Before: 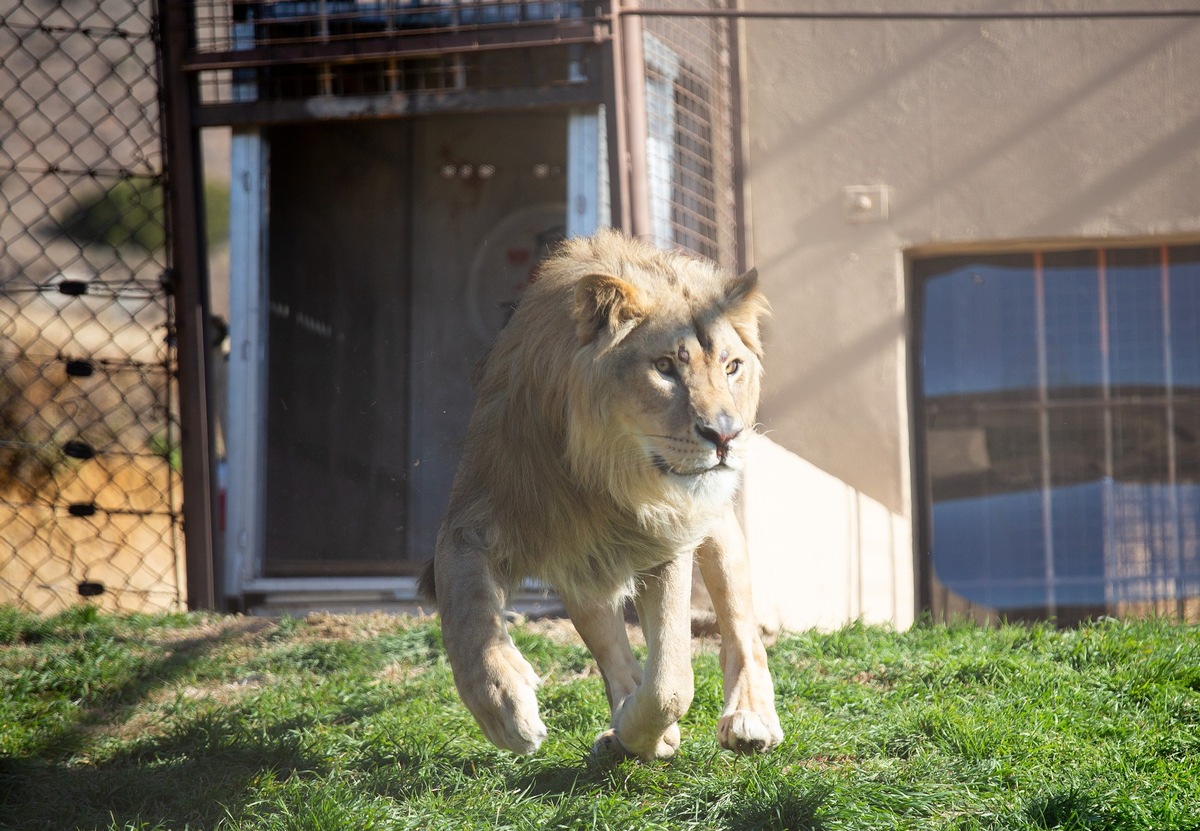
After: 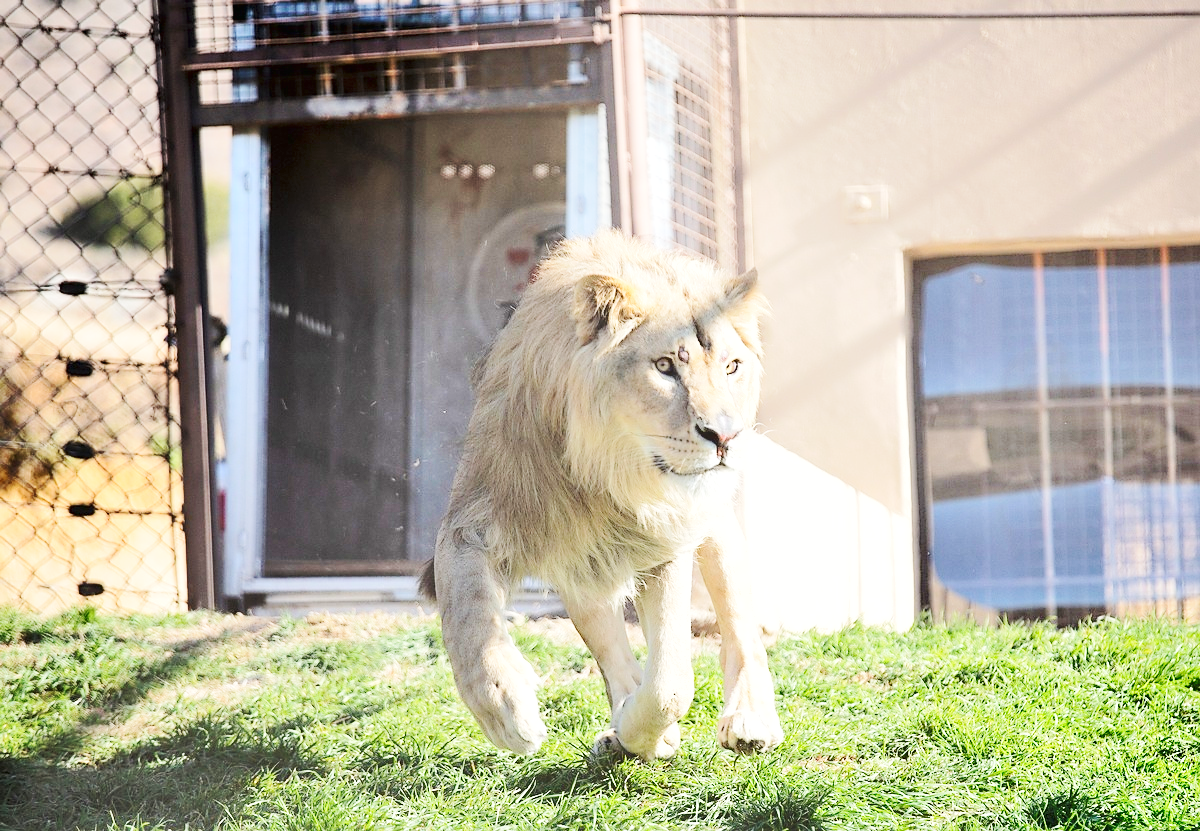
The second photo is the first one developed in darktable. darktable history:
sharpen: radius 1.855, amount 0.406, threshold 1.447
tone curve: curves: ch0 [(0, 0) (0.082, 0.02) (0.129, 0.078) (0.275, 0.301) (0.67, 0.809) (1, 1)], color space Lab, independent channels, preserve colors none
exposure: exposure 0.657 EV, compensate exposure bias true, compensate highlight preservation false
shadows and highlights: shadows 43.85, white point adjustment -1.55, soften with gaussian
base curve: curves: ch0 [(0, 0.007) (0.028, 0.063) (0.121, 0.311) (0.46, 0.743) (0.859, 0.957) (1, 1)], preserve colors none
